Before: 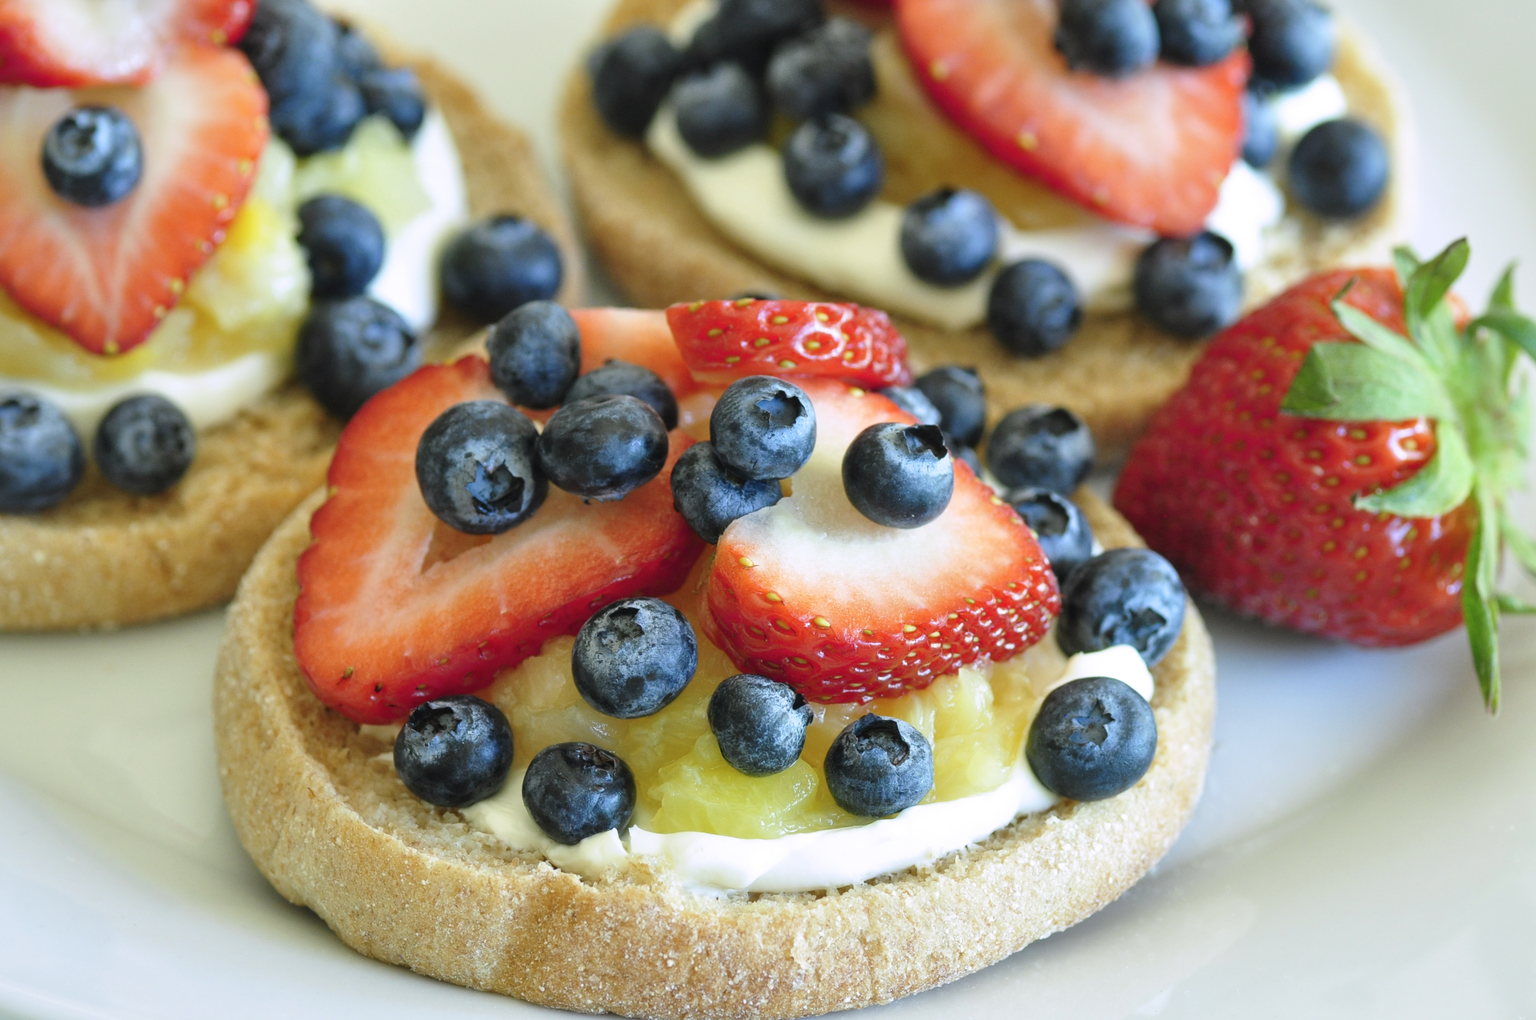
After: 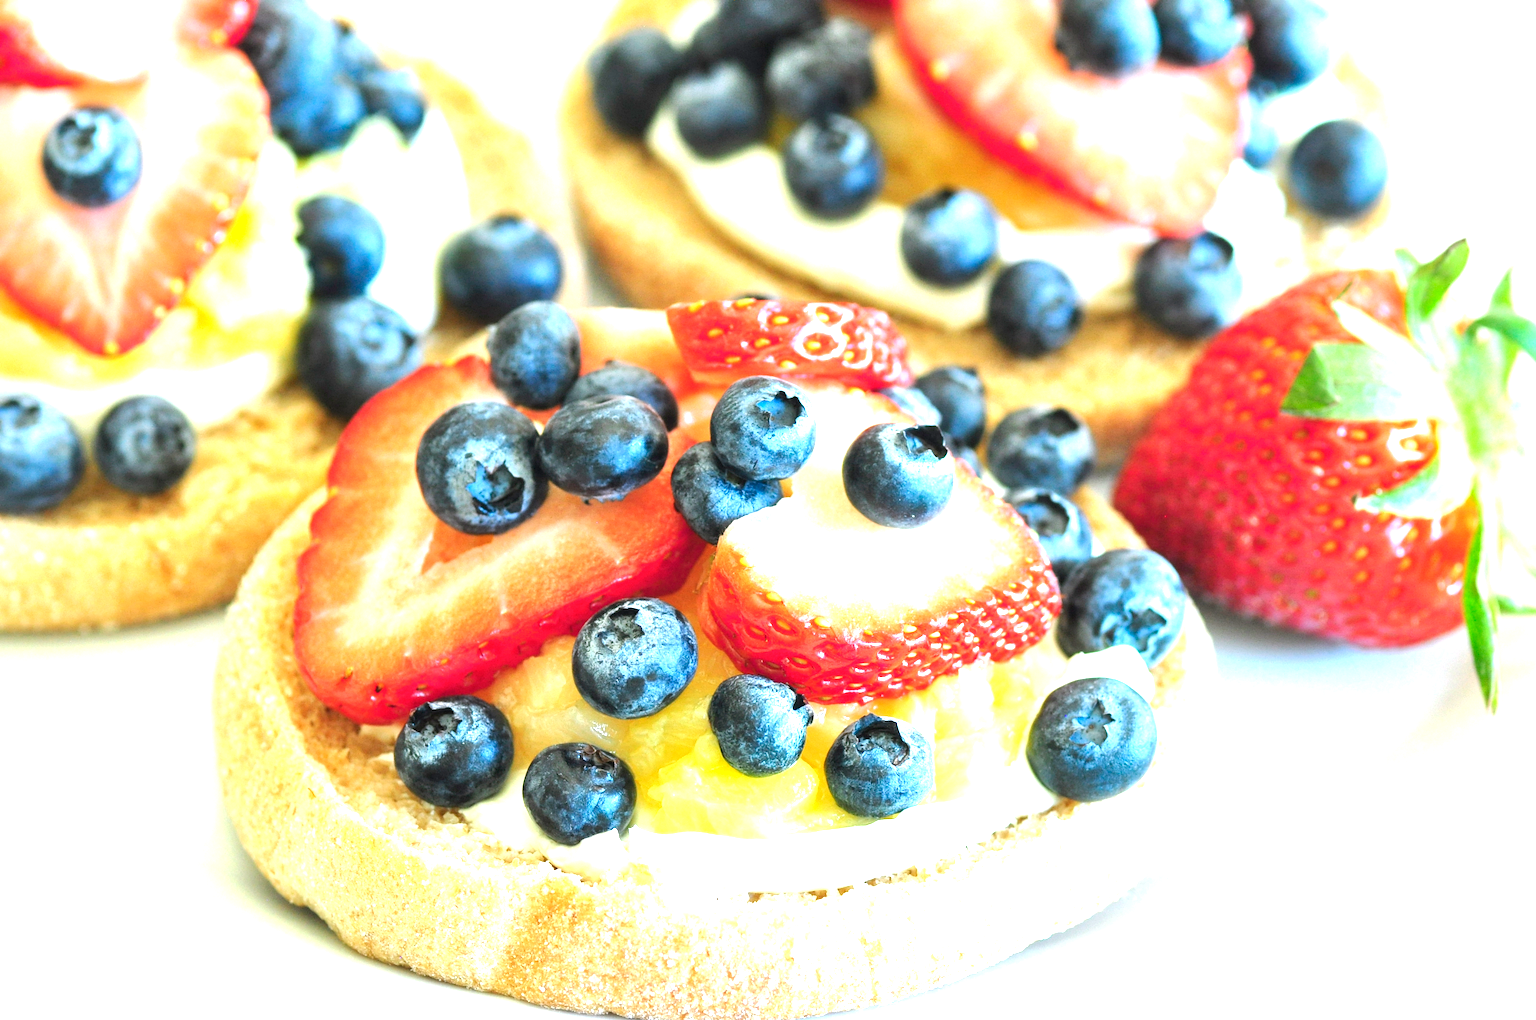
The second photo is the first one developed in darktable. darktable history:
exposure: exposure 1.999 EV, compensate exposure bias true, compensate highlight preservation false
